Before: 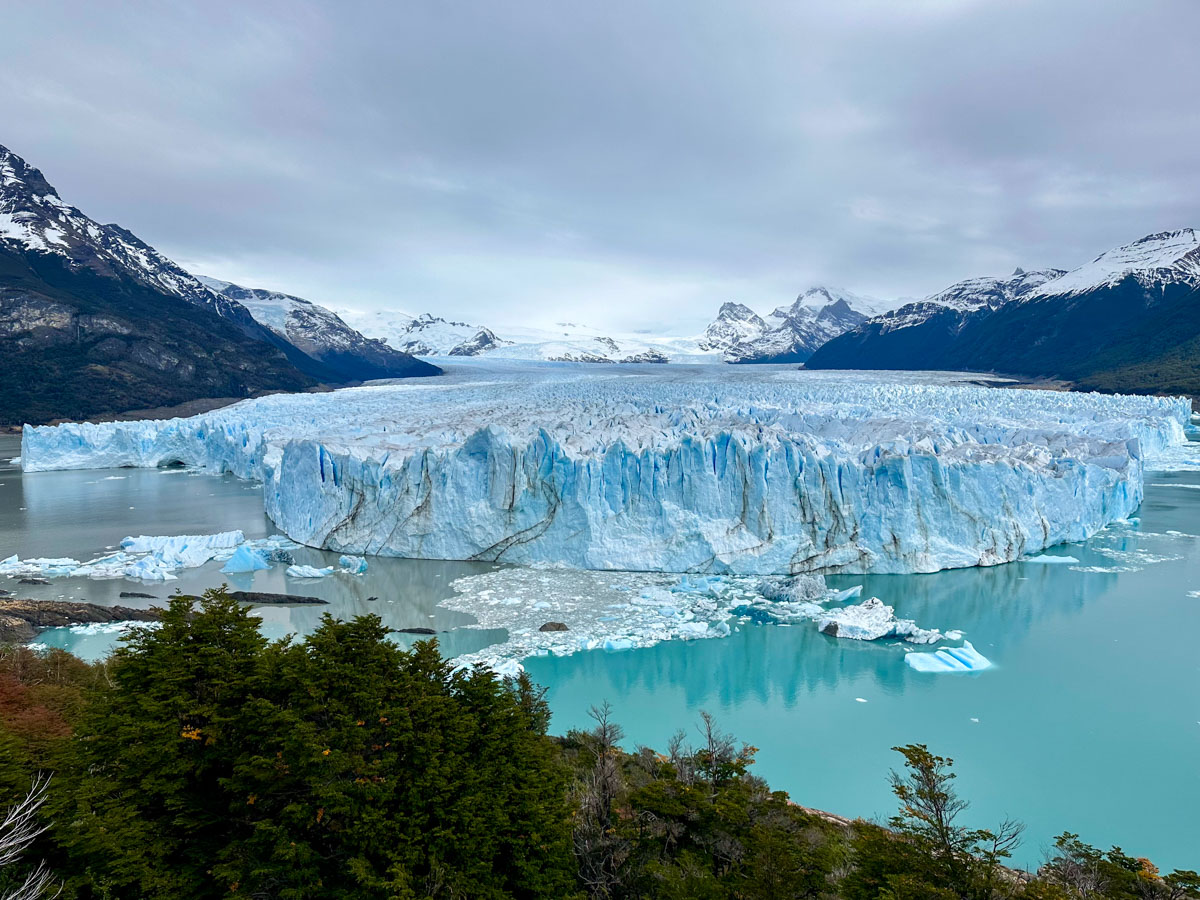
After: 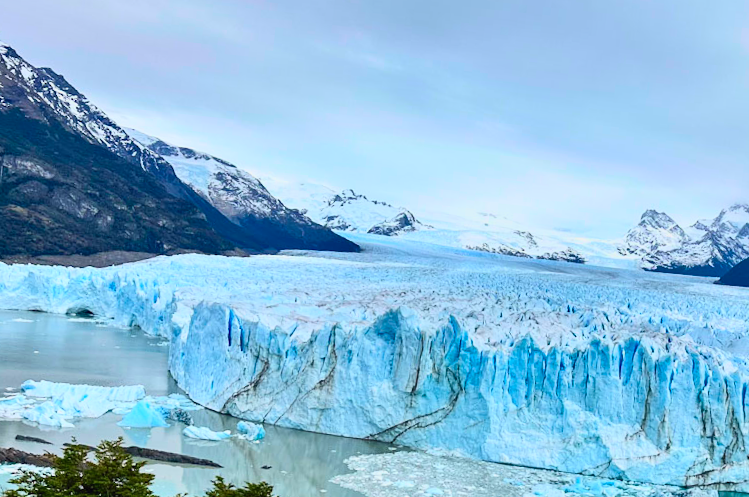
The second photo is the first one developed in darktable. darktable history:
crop and rotate: angle -5.96°, left 2.034%, top 6.922%, right 27.18%, bottom 30.405%
contrast brightness saturation: contrast 0.142, brightness 0.217
shadows and highlights: low approximation 0.01, soften with gaussian
tone curve: curves: ch0 [(0, 0.011) (0.139, 0.106) (0.295, 0.271) (0.499, 0.523) (0.739, 0.782) (0.857, 0.879) (1, 0.967)]; ch1 [(0, 0) (0.291, 0.229) (0.394, 0.365) (0.469, 0.456) (0.495, 0.497) (0.524, 0.53) (0.588, 0.62) (0.725, 0.779) (1, 1)]; ch2 [(0, 0) (0.125, 0.089) (0.35, 0.317) (0.437, 0.42) (0.502, 0.499) (0.537, 0.551) (0.613, 0.636) (1, 1)], color space Lab, independent channels, preserve colors none
